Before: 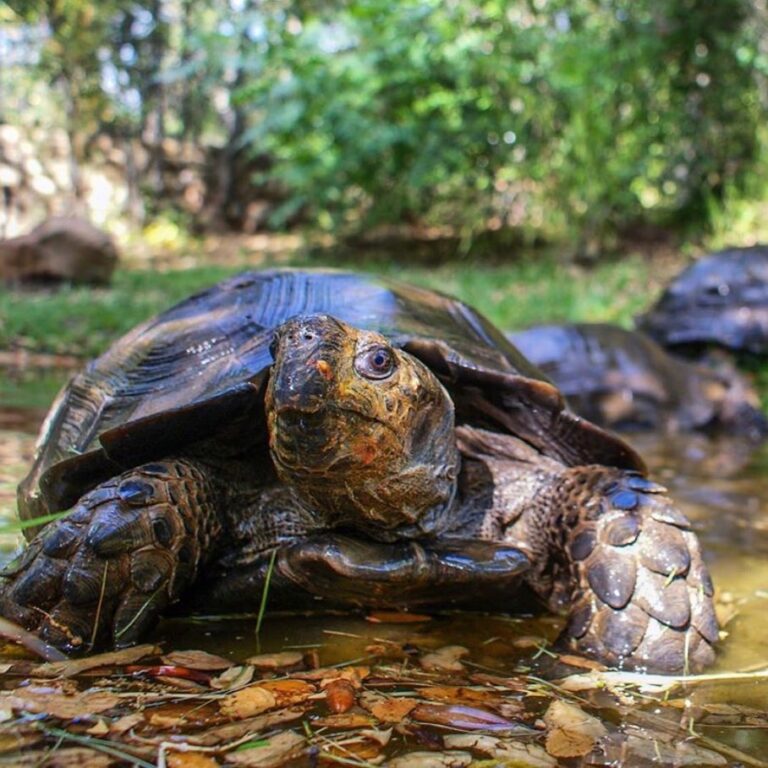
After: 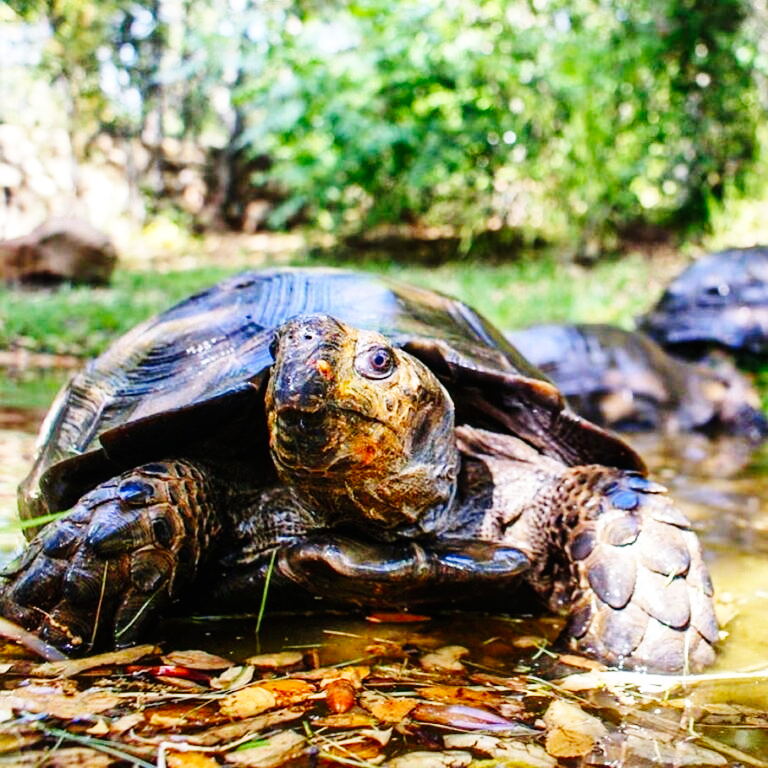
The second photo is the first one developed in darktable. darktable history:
base curve: curves: ch0 [(0, 0) (0, 0) (0.002, 0.001) (0.008, 0.003) (0.019, 0.011) (0.037, 0.037) (0.064, 0.11) (0.102, 0.232) (0.152, 0.379) (0.216, 0.524) (0.296, 0.665) (0.394, 0.789) (0.512, 0.881) (0.651, 0.945) (0.813, 0.986) (1, 1)], preserve colors none
